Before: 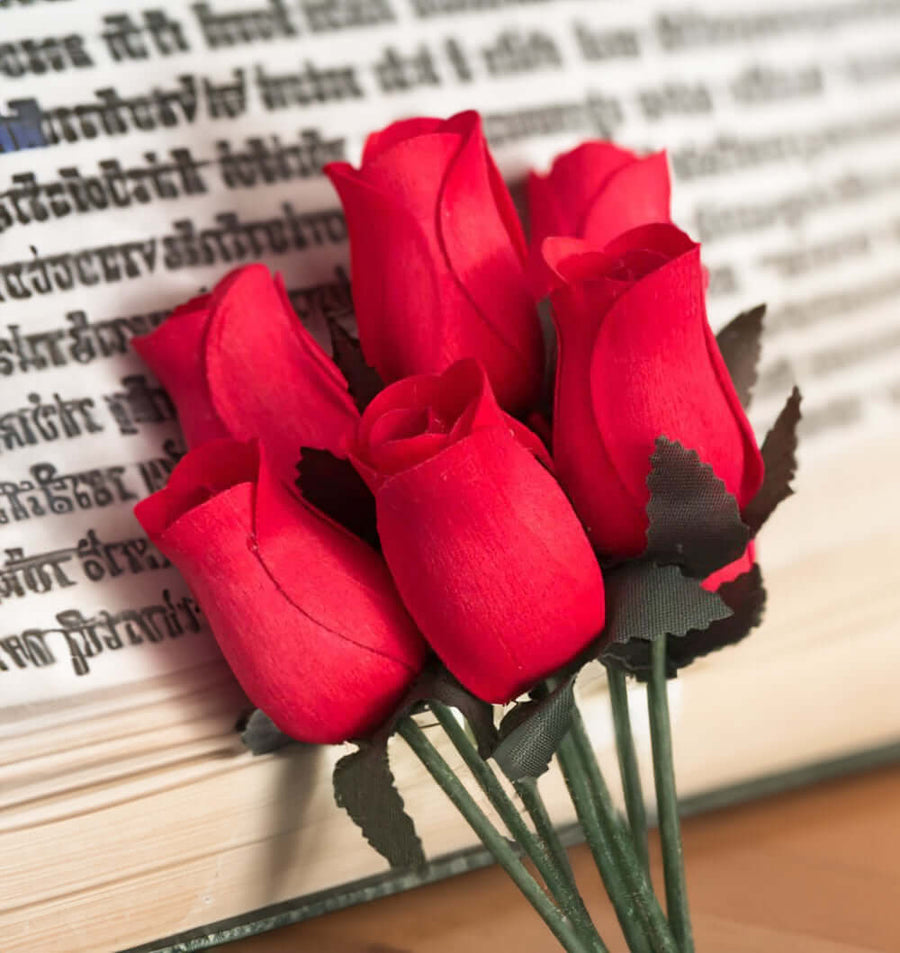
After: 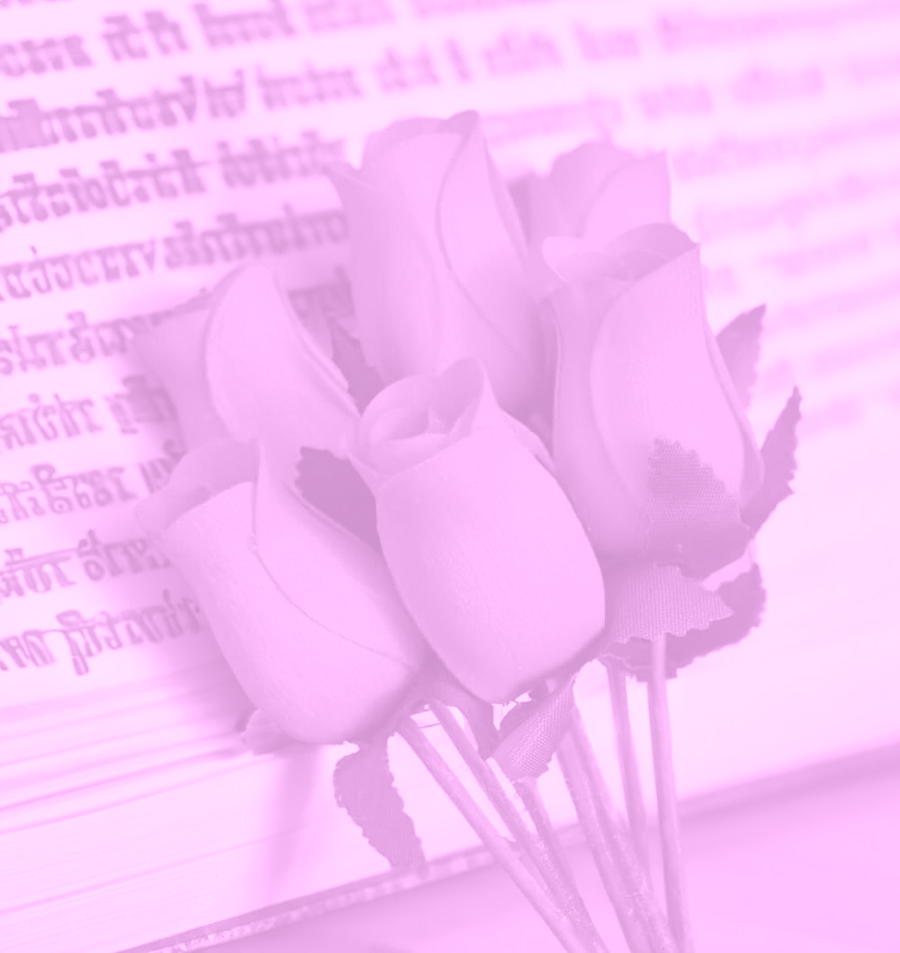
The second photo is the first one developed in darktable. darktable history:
shadows and highlights: shadows 52.42, soften with gaussian
colorize: hue 331.2°, saturation 75%, source mix 30.28%, lightness 70.52%, version 1
color correction: highlights a* 2.72, highlights b* 22.8
